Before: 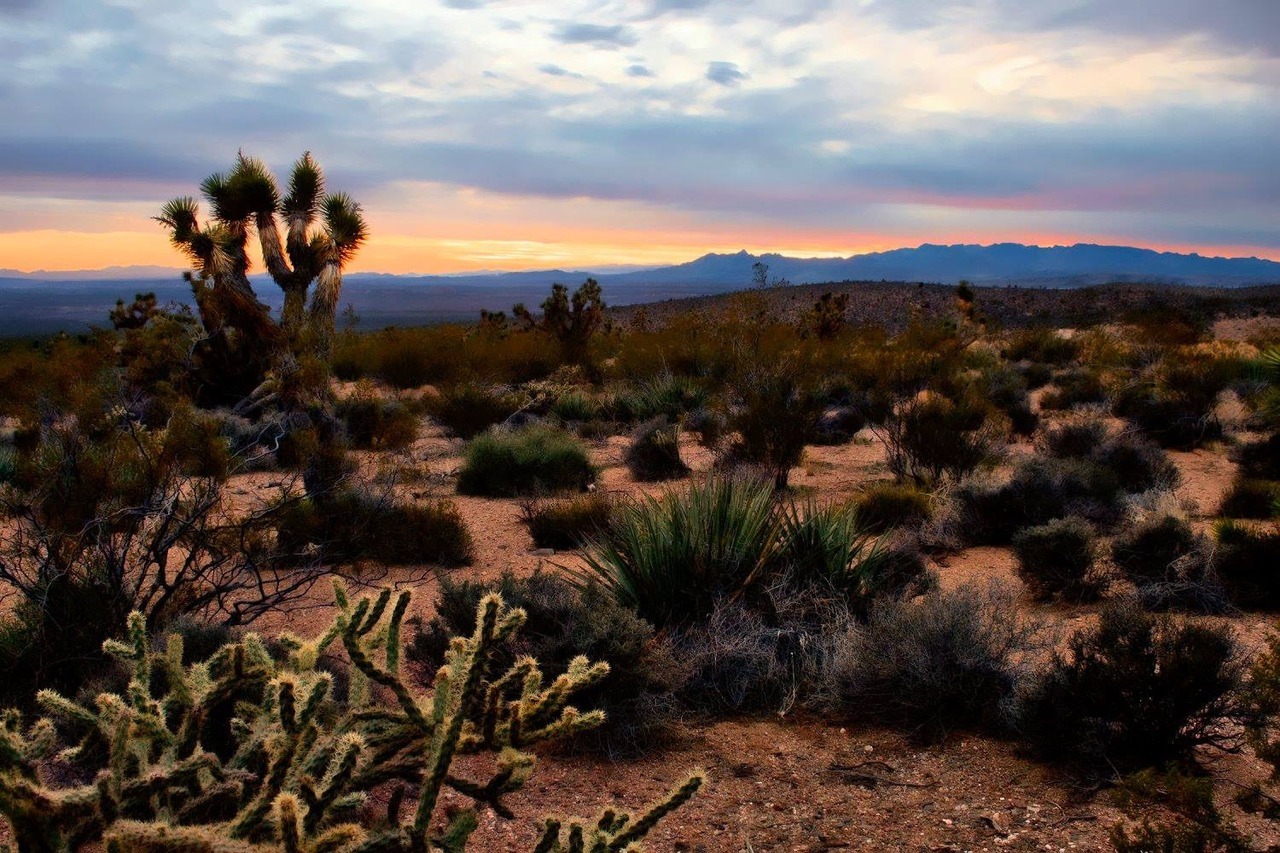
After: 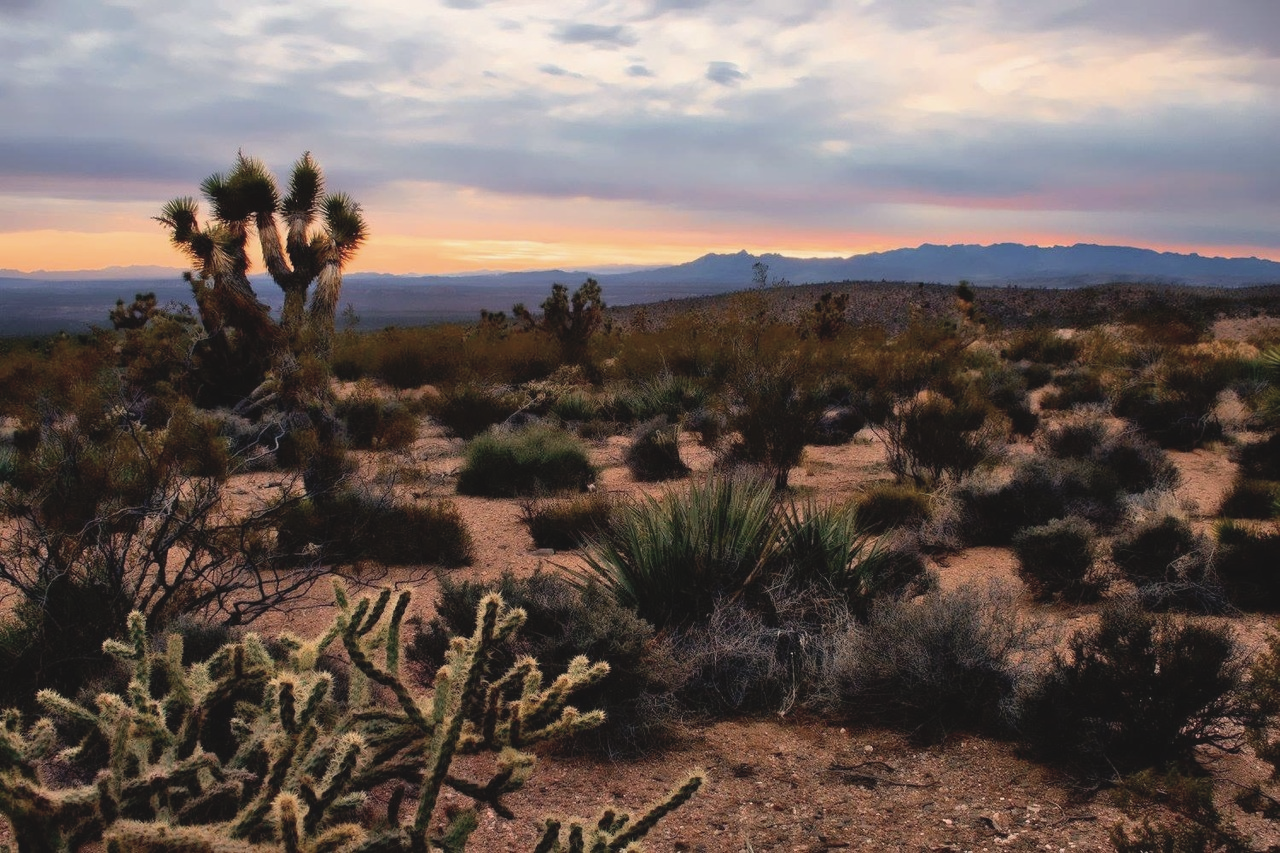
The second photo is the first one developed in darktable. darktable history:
contrast brightness saturation: contrast -0.1, brightness 0.05, saturation 0.08
color correction: highlights a* 5.59, highlights b* 5.24, saturation 0.68
